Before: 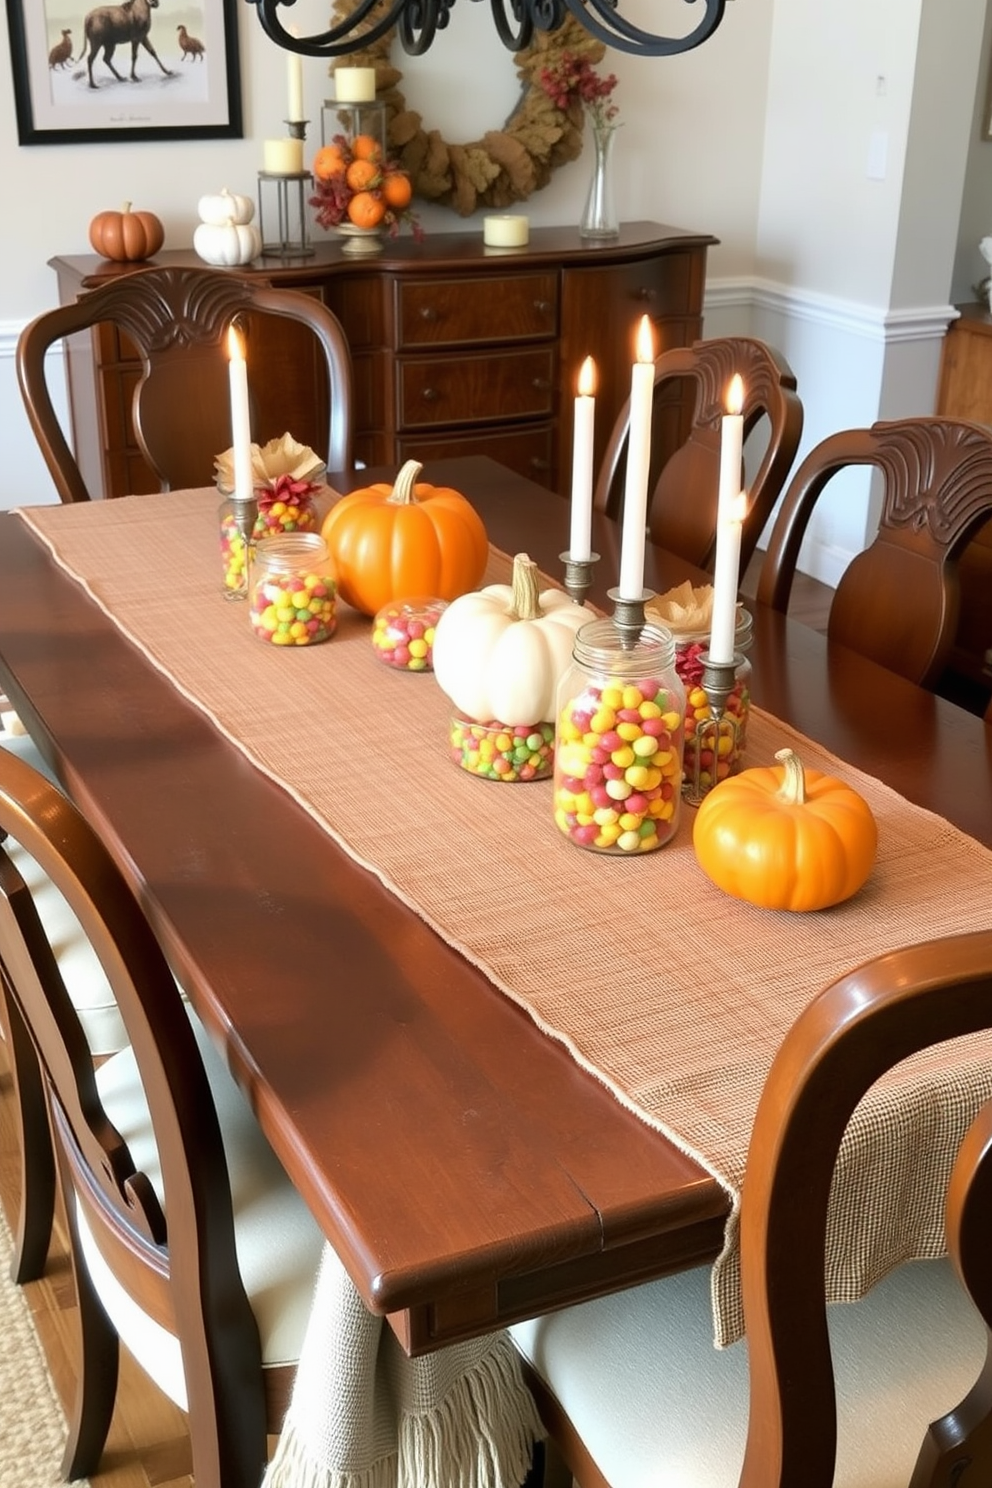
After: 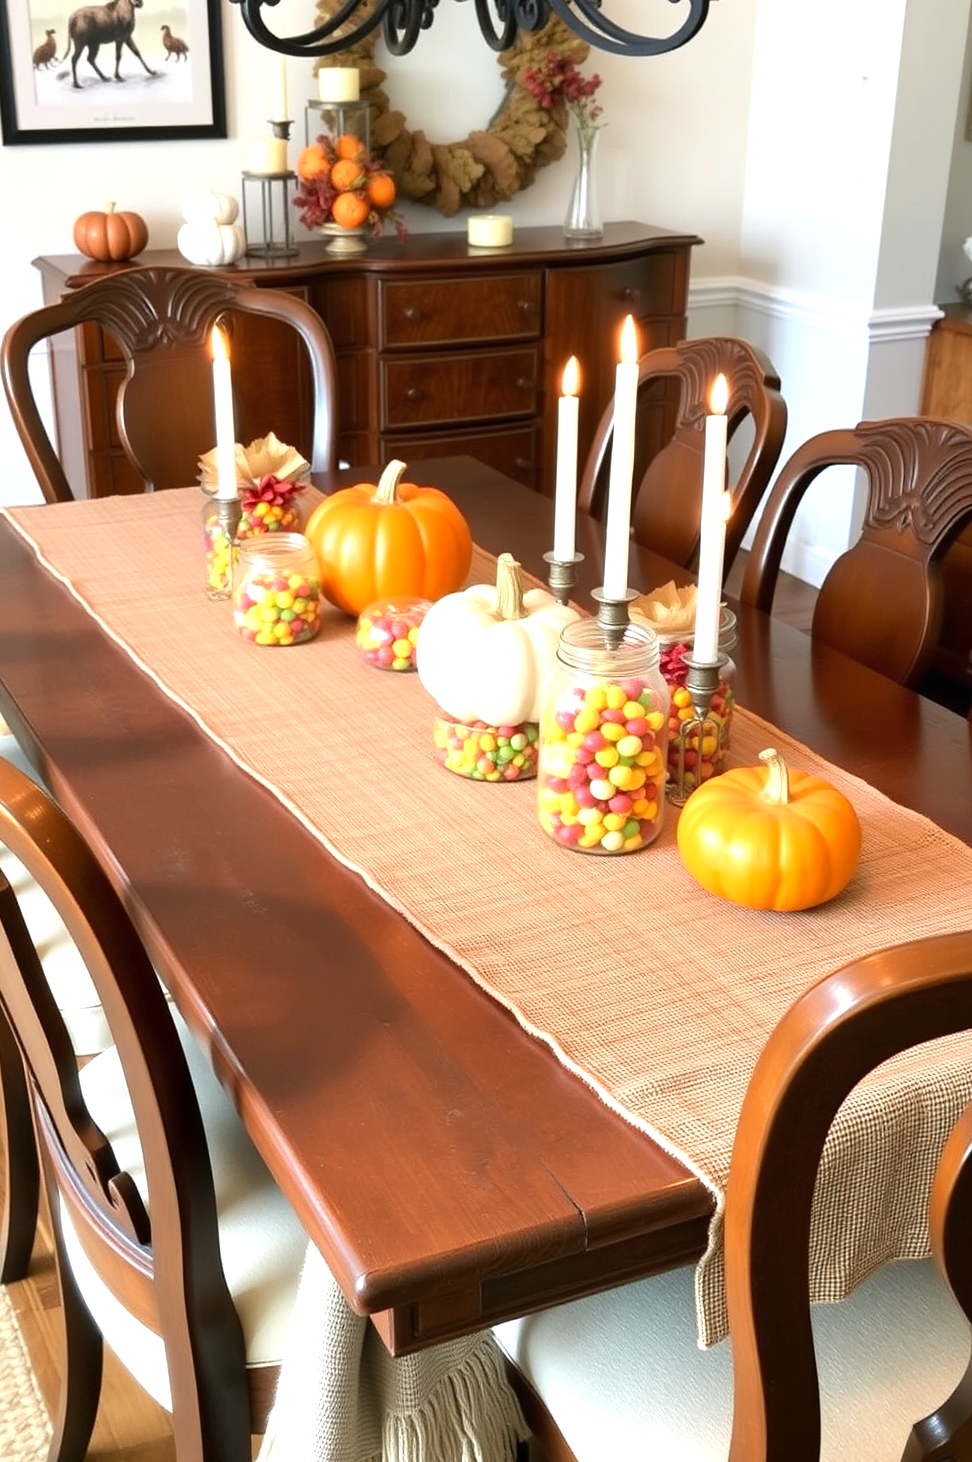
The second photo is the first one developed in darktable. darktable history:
levels: white 99.98%, levels [0, 0.43, 0.859]
crop: left 1.708%, right 0.285%, bottom 1.741%
